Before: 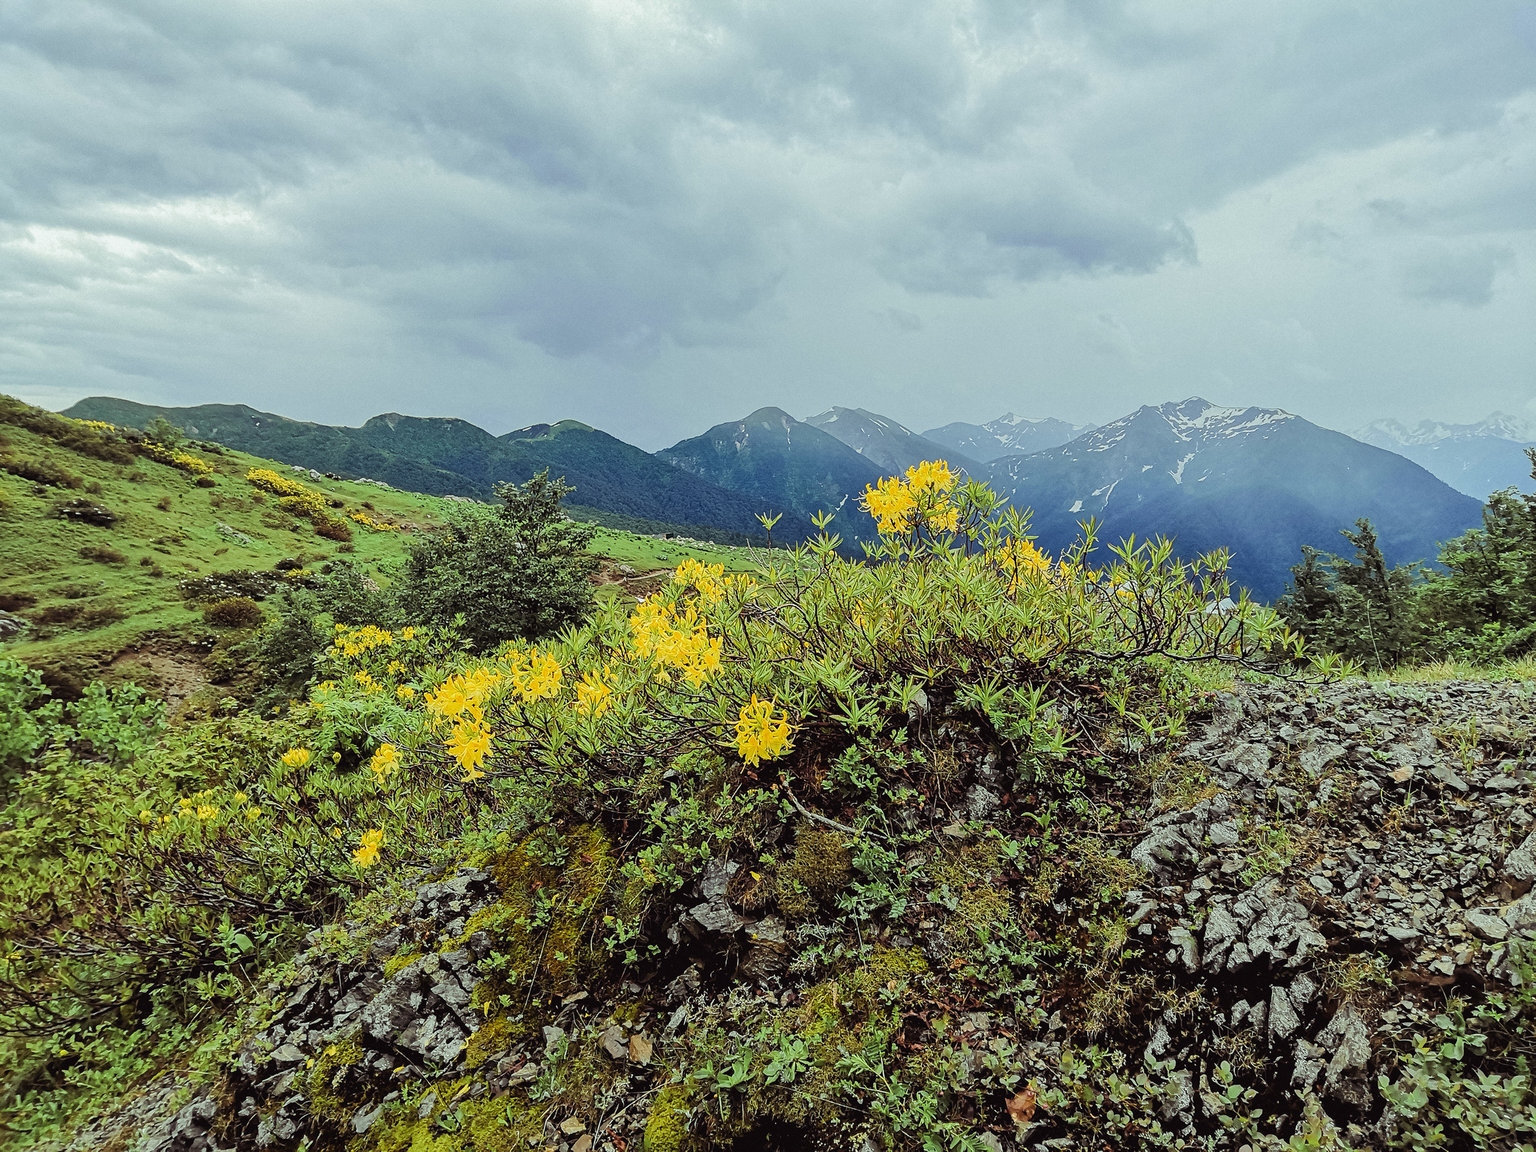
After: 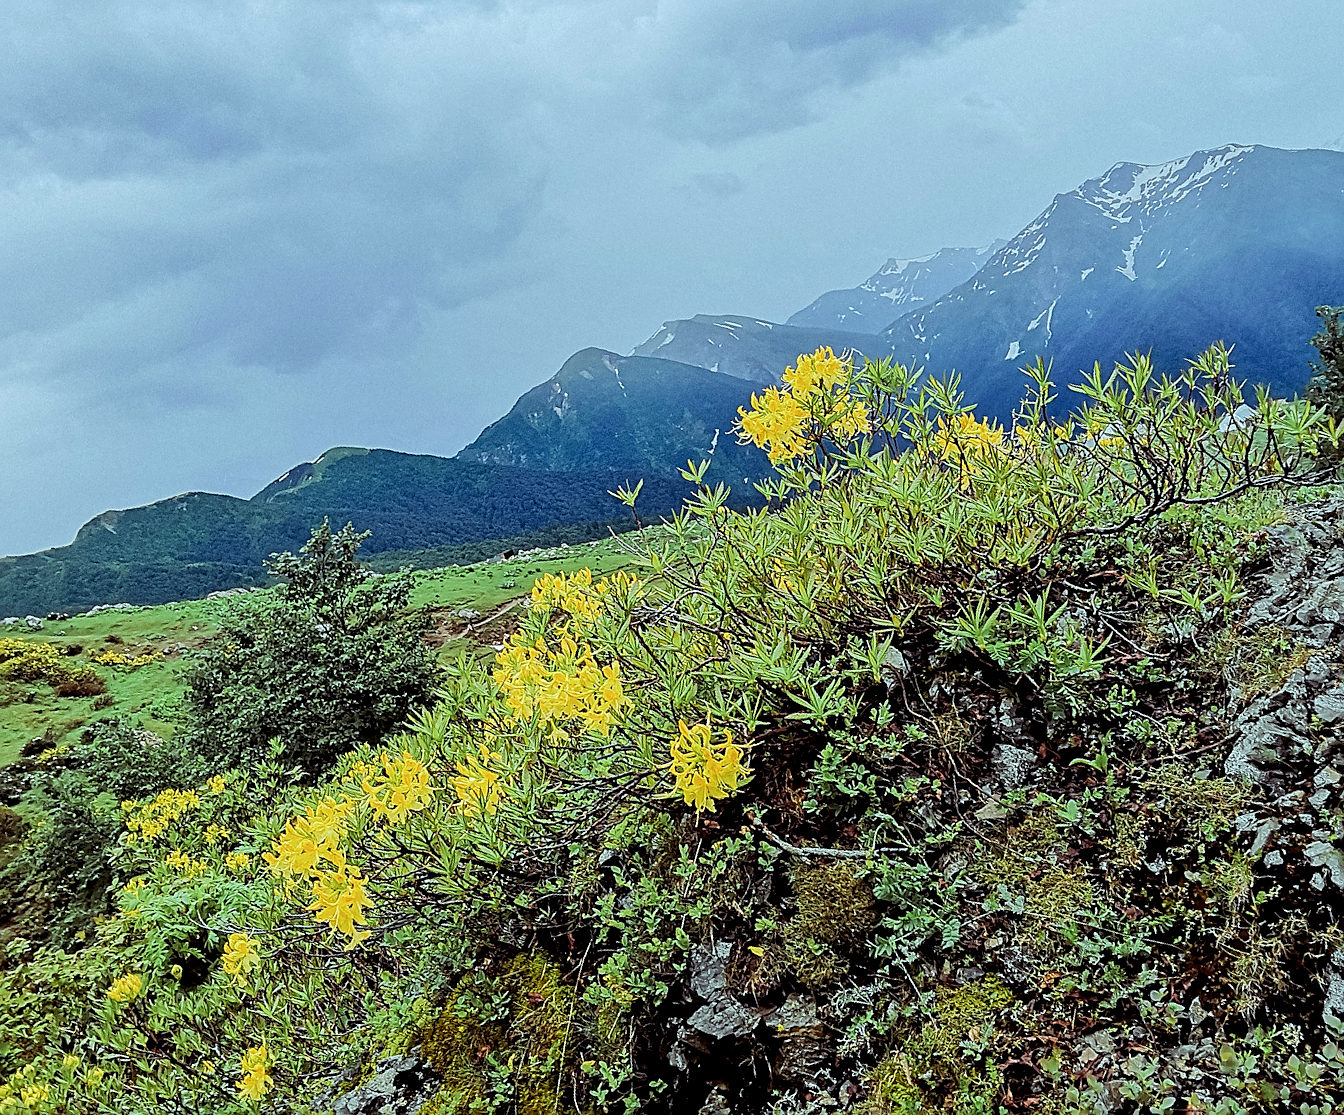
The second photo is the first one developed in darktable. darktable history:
color calibration: x 0.37, y 0.382, temperature 4305.65 K
crop and rotate: angle 17.86°, left 6.855%, right 3.84%, bottom 1.181%
sharpen: on, module defaults
exposure: black level correction 0.009, exposure 0.017 EV, compensate highlight preservation false
